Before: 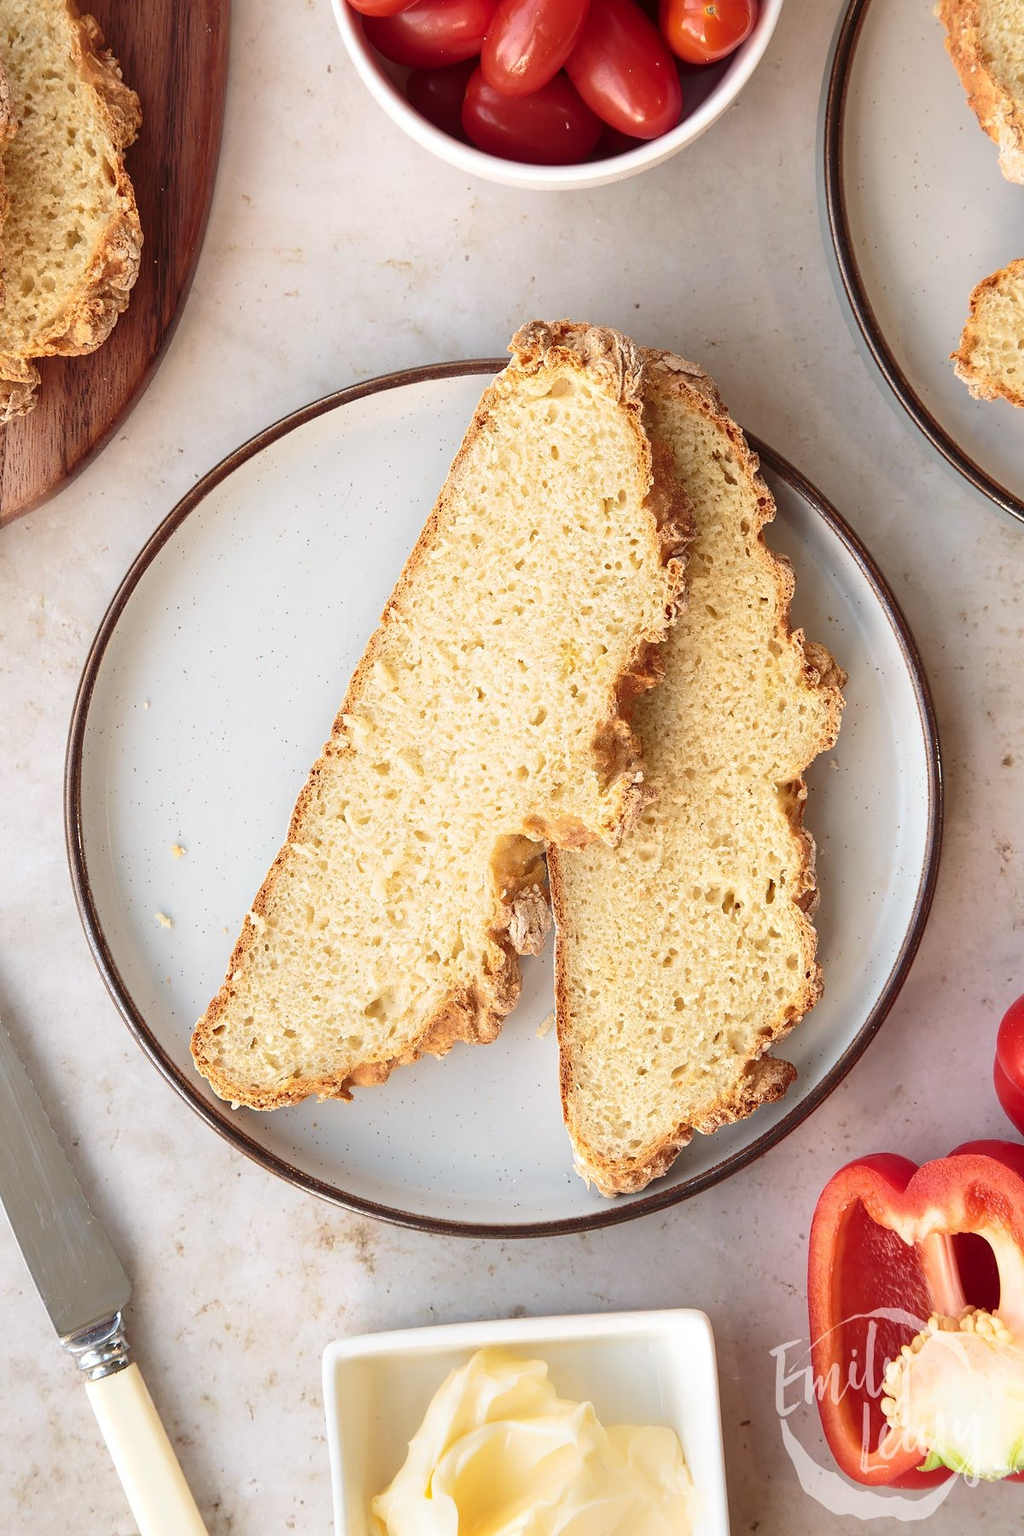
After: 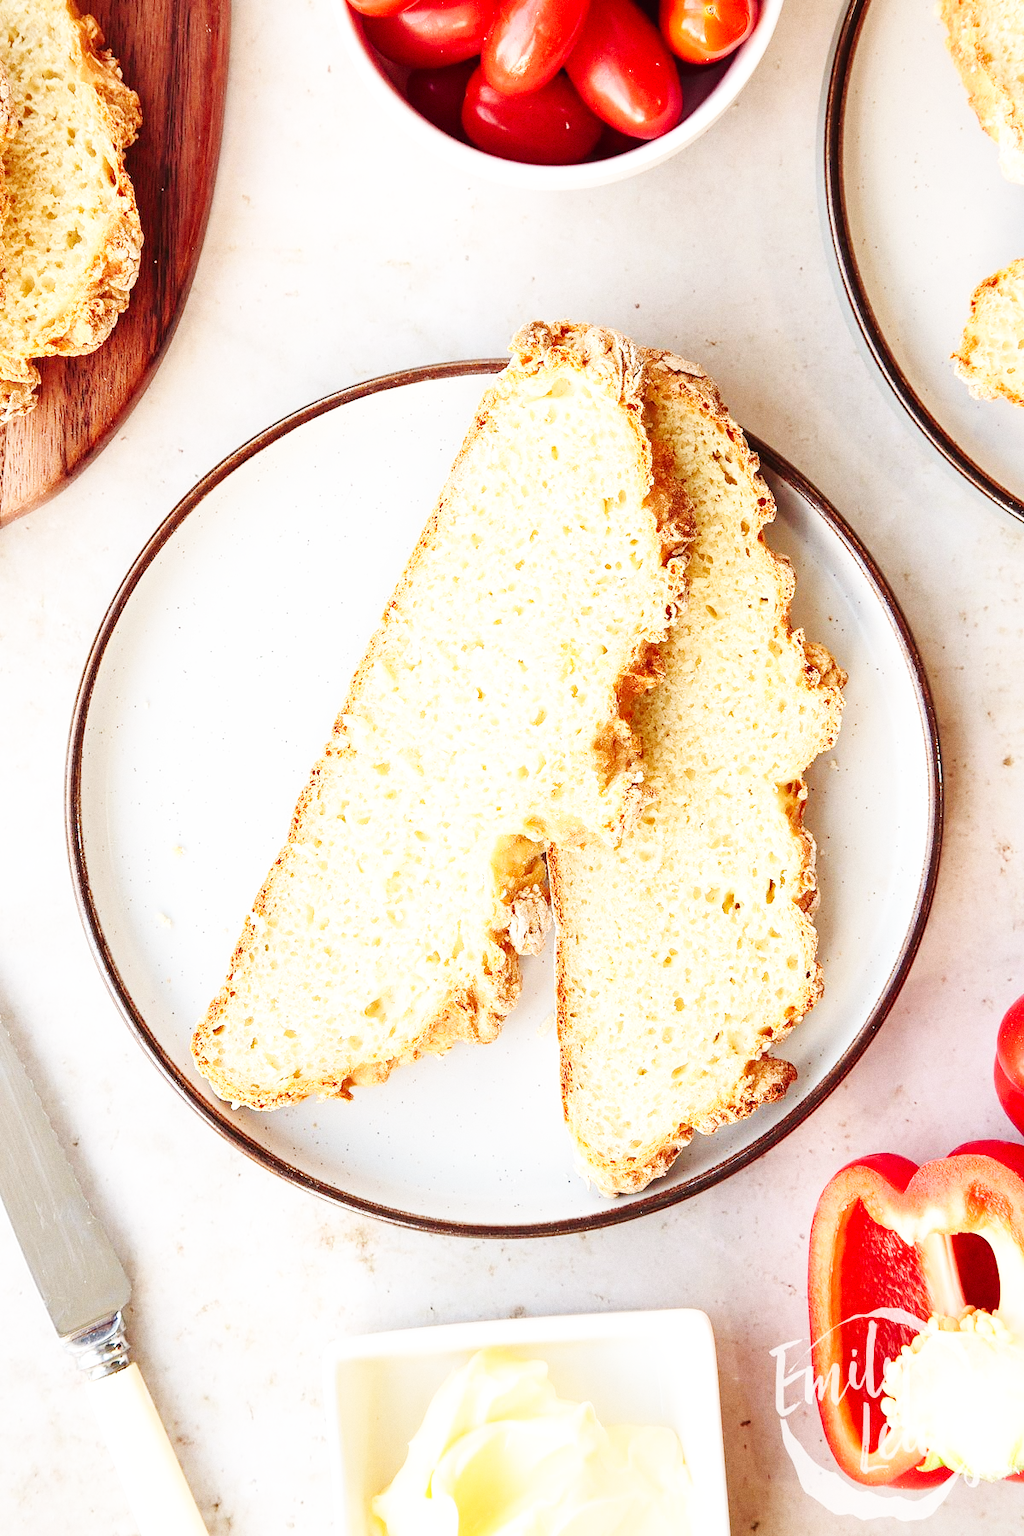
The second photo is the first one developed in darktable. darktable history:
base curve: curves: ch0 [(0, 0.003) (0.001, 0.002) (0.006, 0.004) (0.02, 0.022) (0.048, 0.086) (0.094, 0.234) (0.162, 0.431) (0.258, 0.629) (0.385, 0.8) (0.548, 0.918) (0.751, 0.988) (1, 1)], preserve colors none
white balance: red 1, blue 1
grain: coarseness 0.47 ISO
